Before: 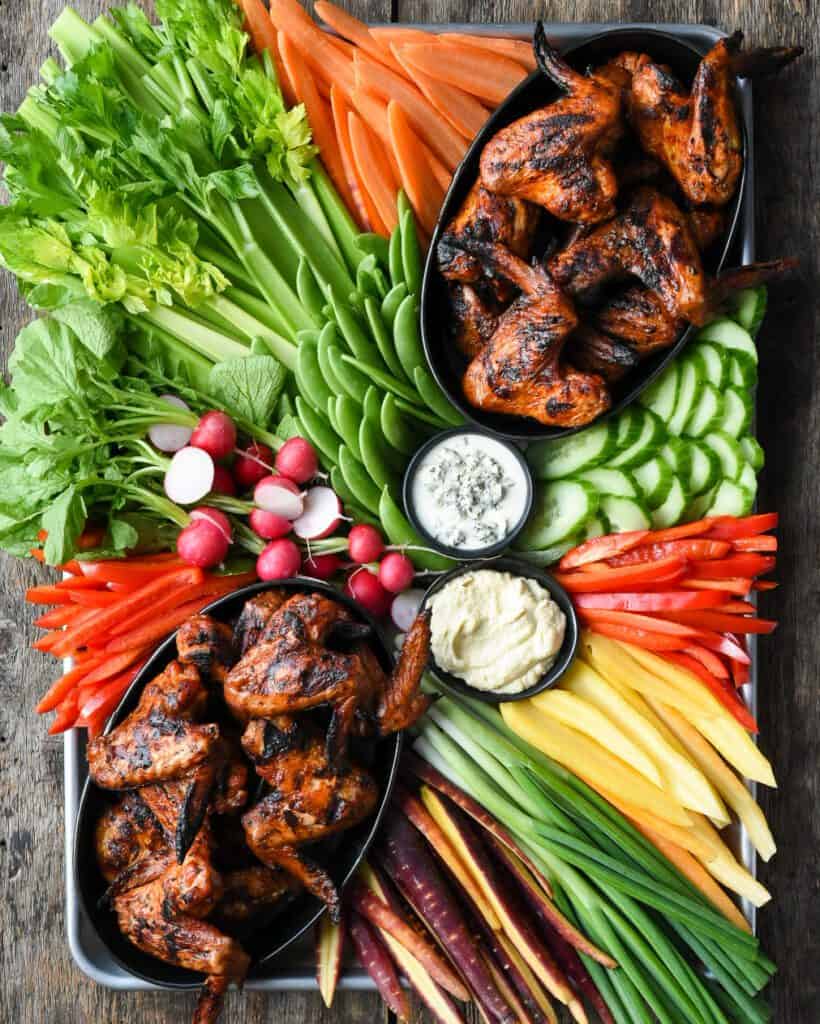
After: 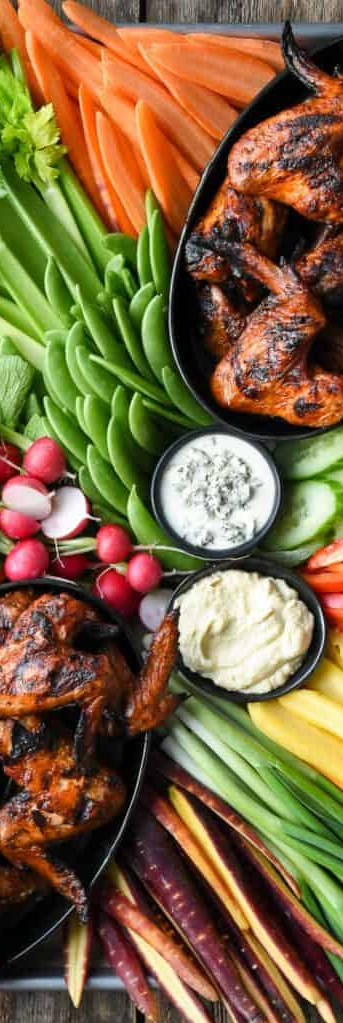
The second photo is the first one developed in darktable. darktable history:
crop: left 30.764%, right 27.403%
